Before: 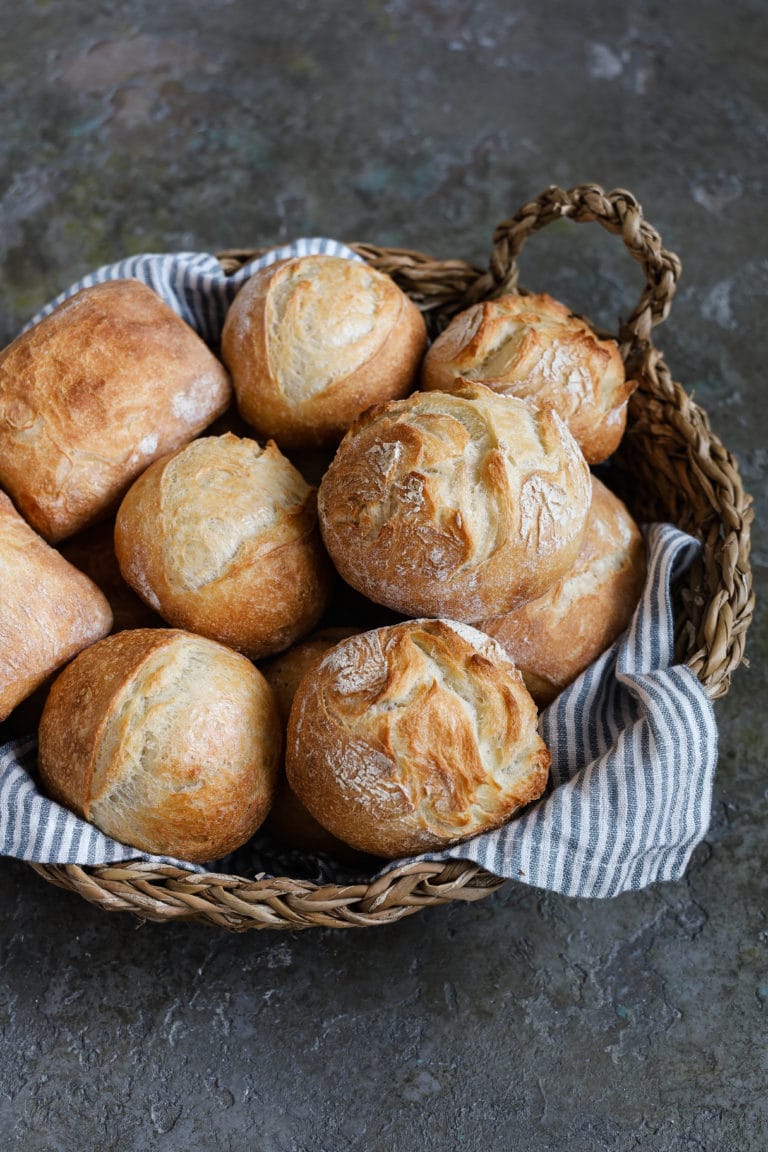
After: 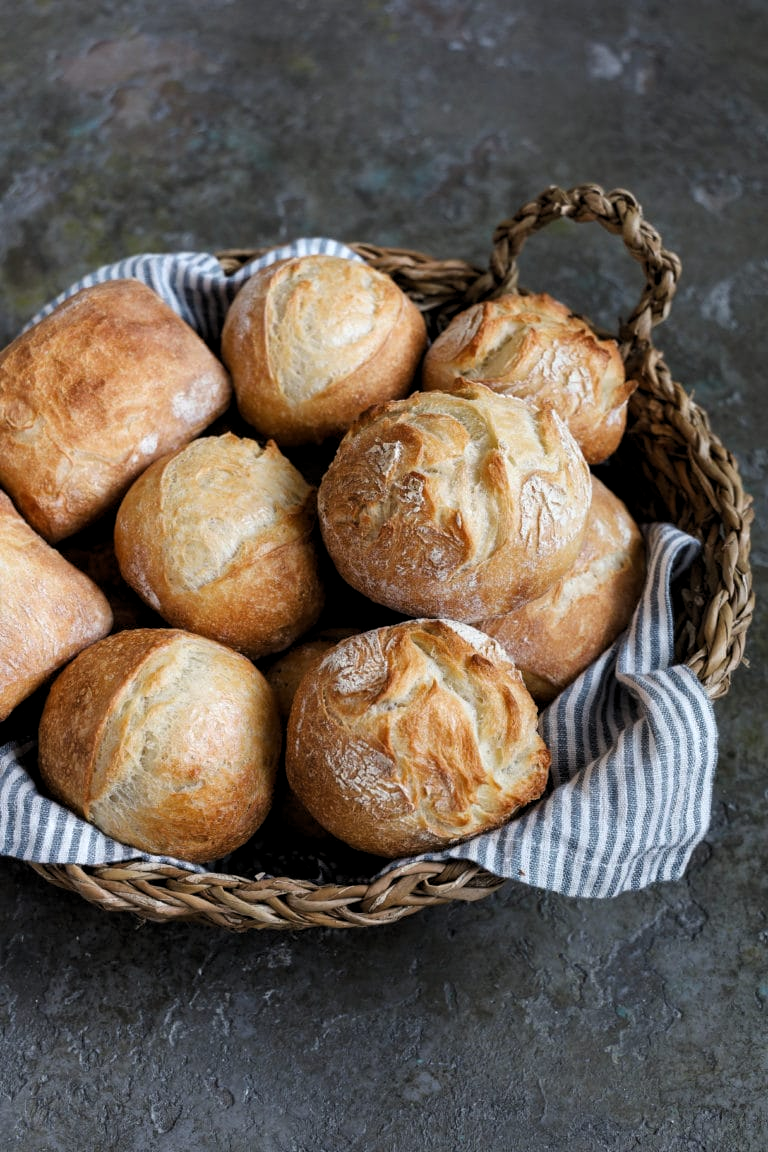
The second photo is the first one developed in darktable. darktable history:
levels: black 0.039%, levels [0.031, 0.5, 0.969]
